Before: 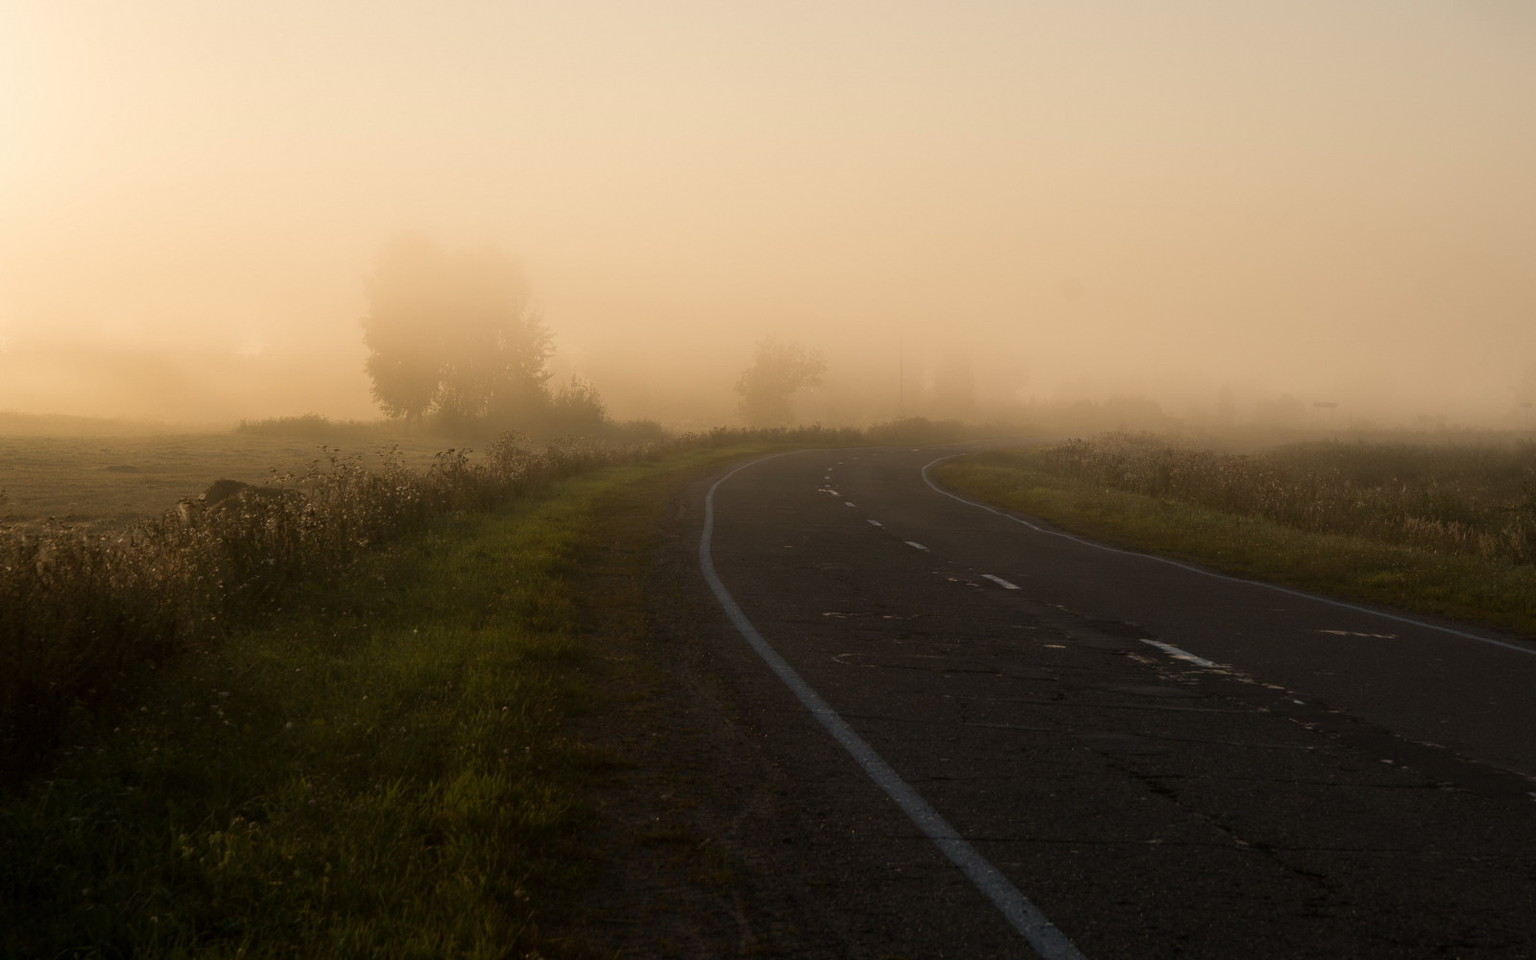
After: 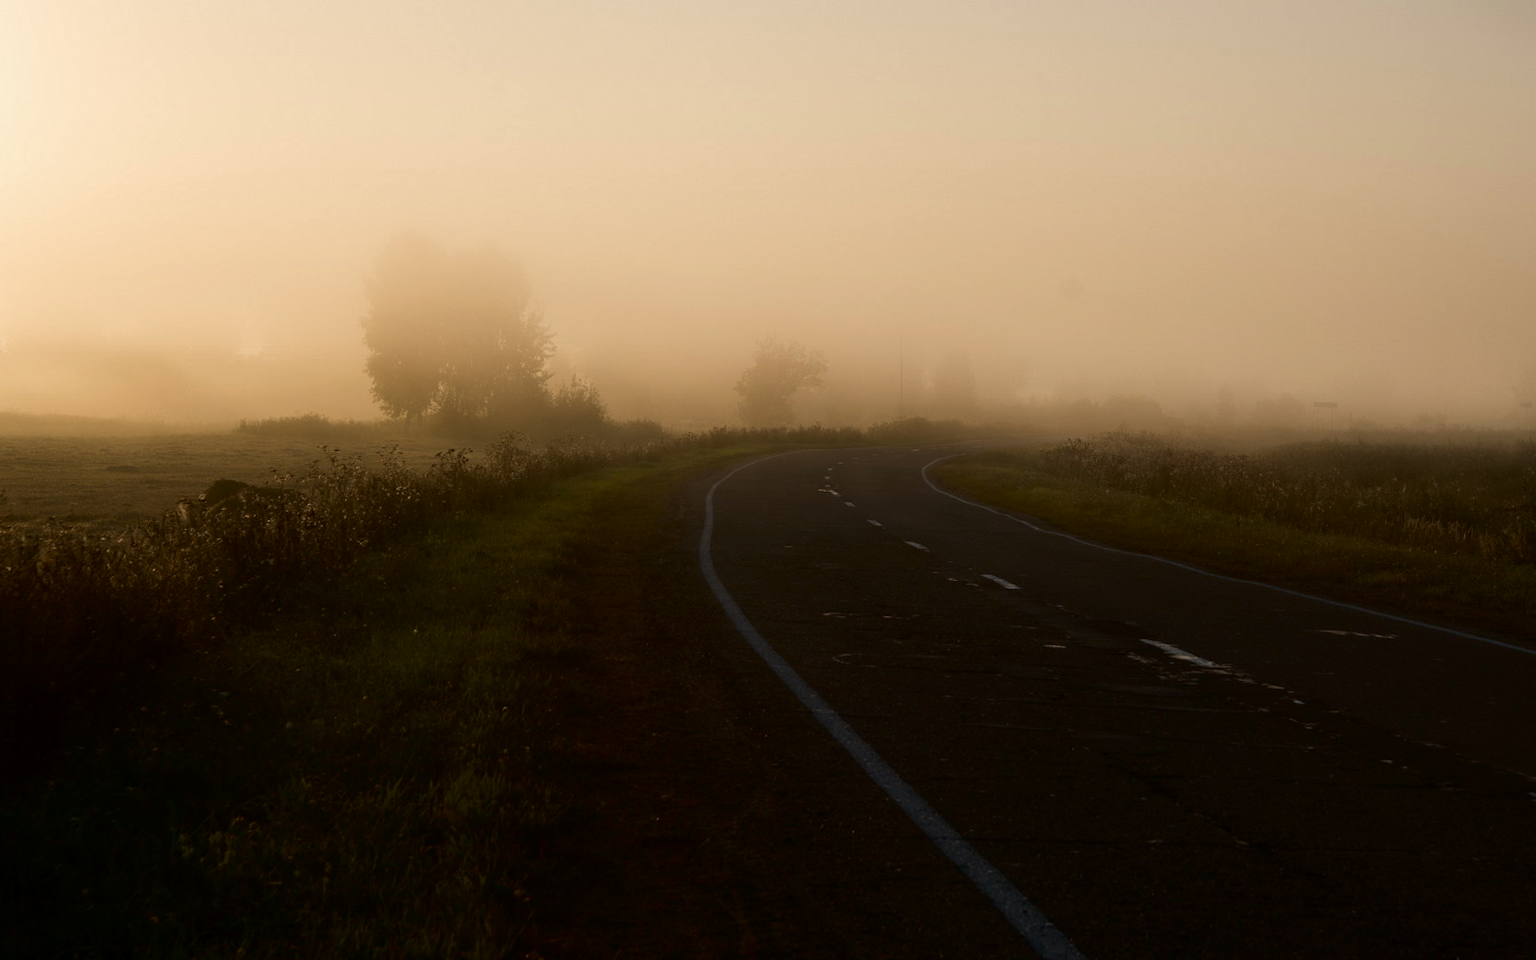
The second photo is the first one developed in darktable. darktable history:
tone curve: curves: ch0 [(0, 0) (0.153, 0.06) (1, 1)], color space Lab, independent channels, preserve colors none
